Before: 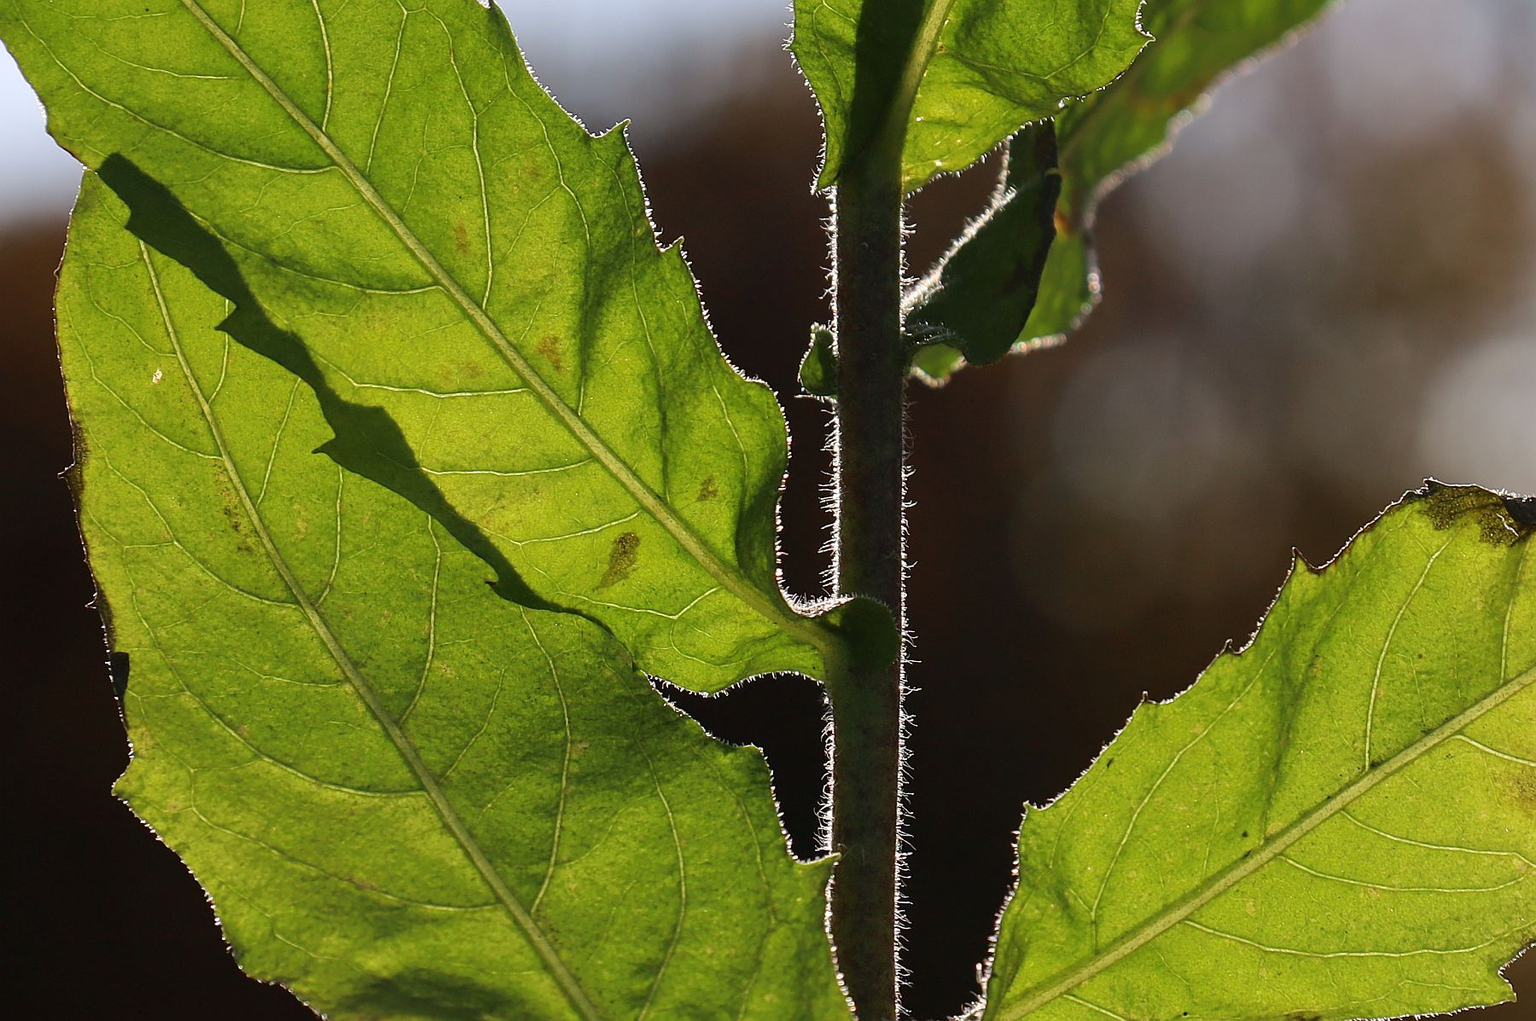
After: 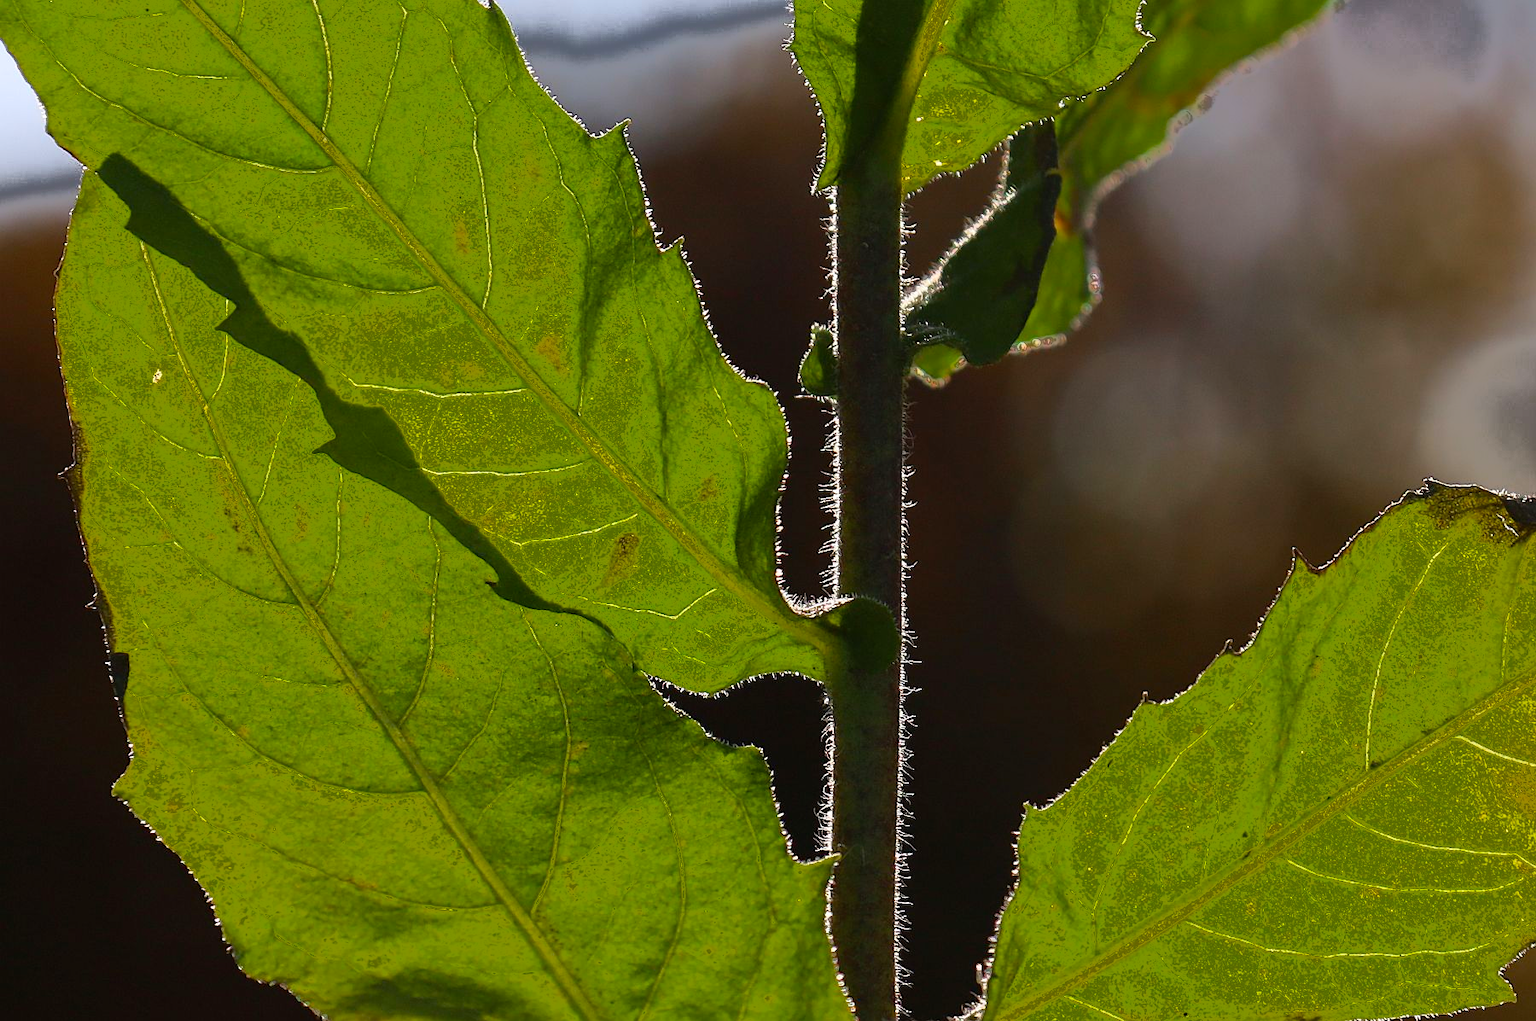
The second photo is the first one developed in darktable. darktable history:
color balance rgb: perceptual saturation grading › global saturation 20%, global vibrance 20%
fill light: exposure -0.73 EV, center 0.69, width 2.2
